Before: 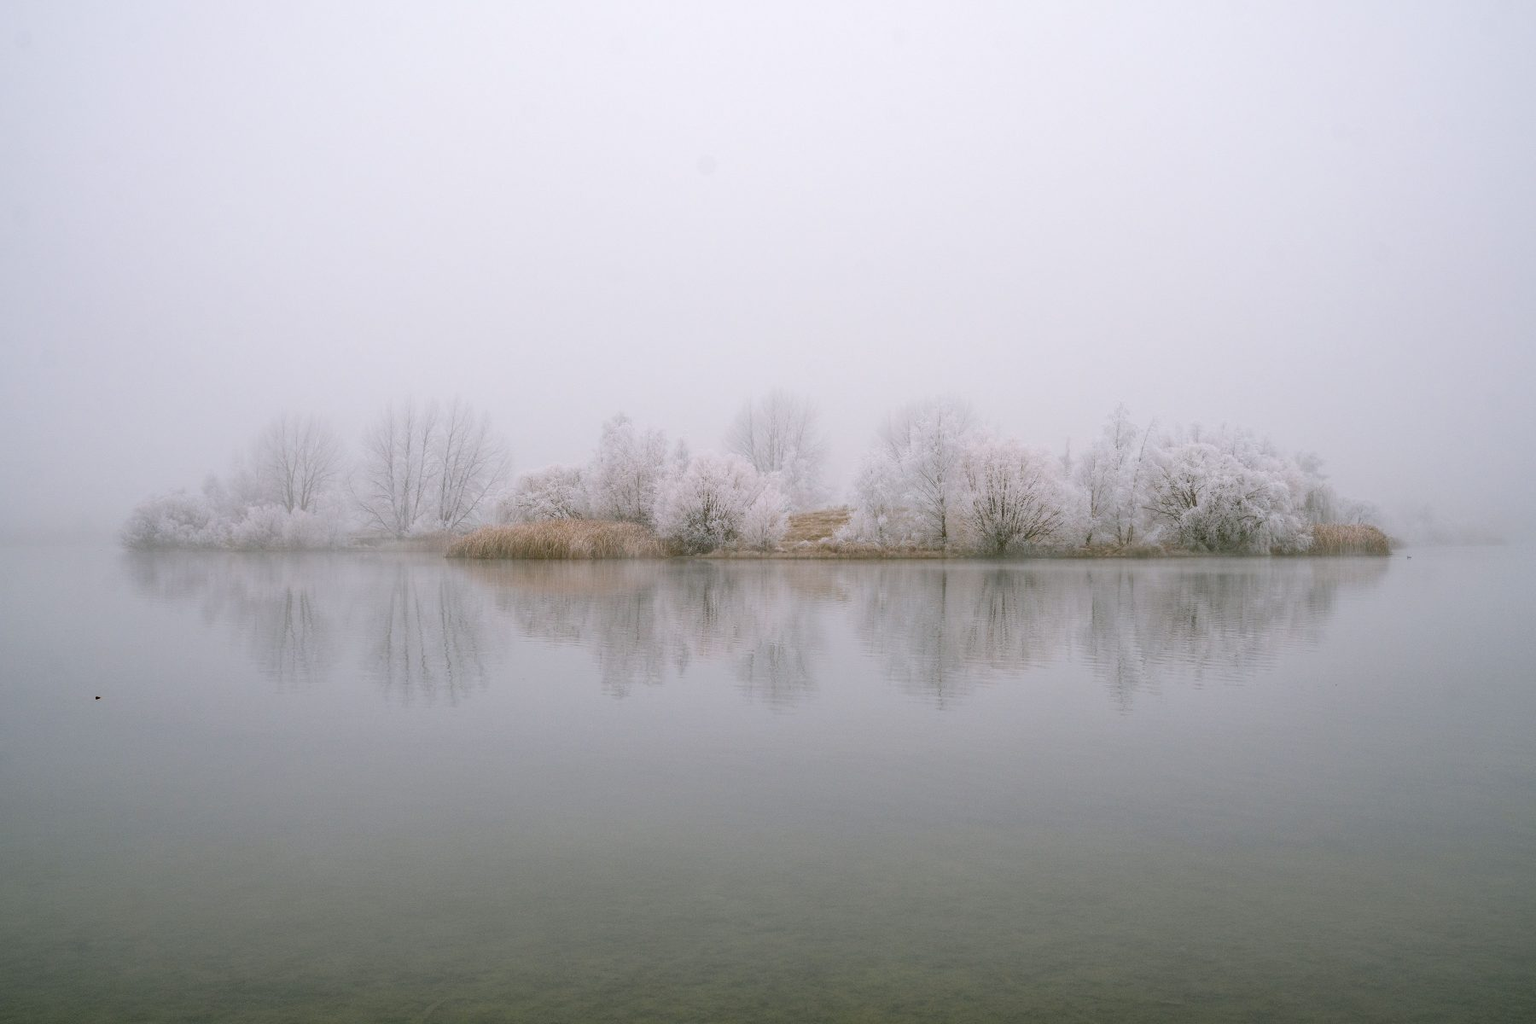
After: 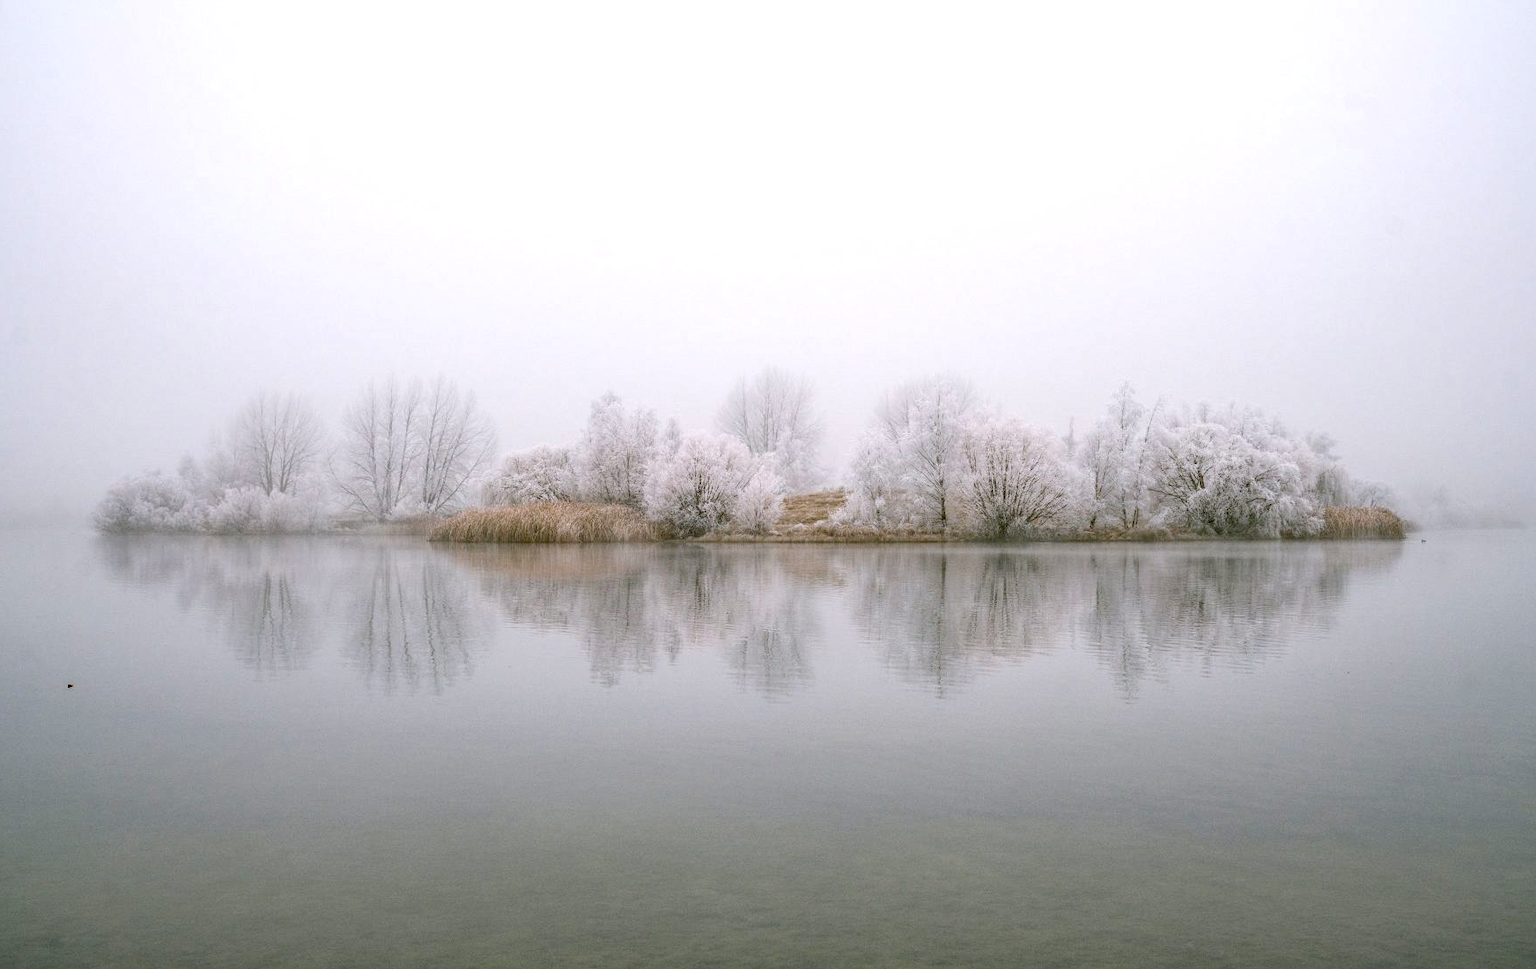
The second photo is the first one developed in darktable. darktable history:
local contrast: detail 130%
crop: left 1.964%, top 3.251%, right 1.122%, bottom 4.933%
haze removal: strength 0.29, distance 0.25, compatibility mode true, adaptive false
contrast brightness saturation: saturation -0.05
exposure: exposure 0.367 EV, compensate highlight preservation false
